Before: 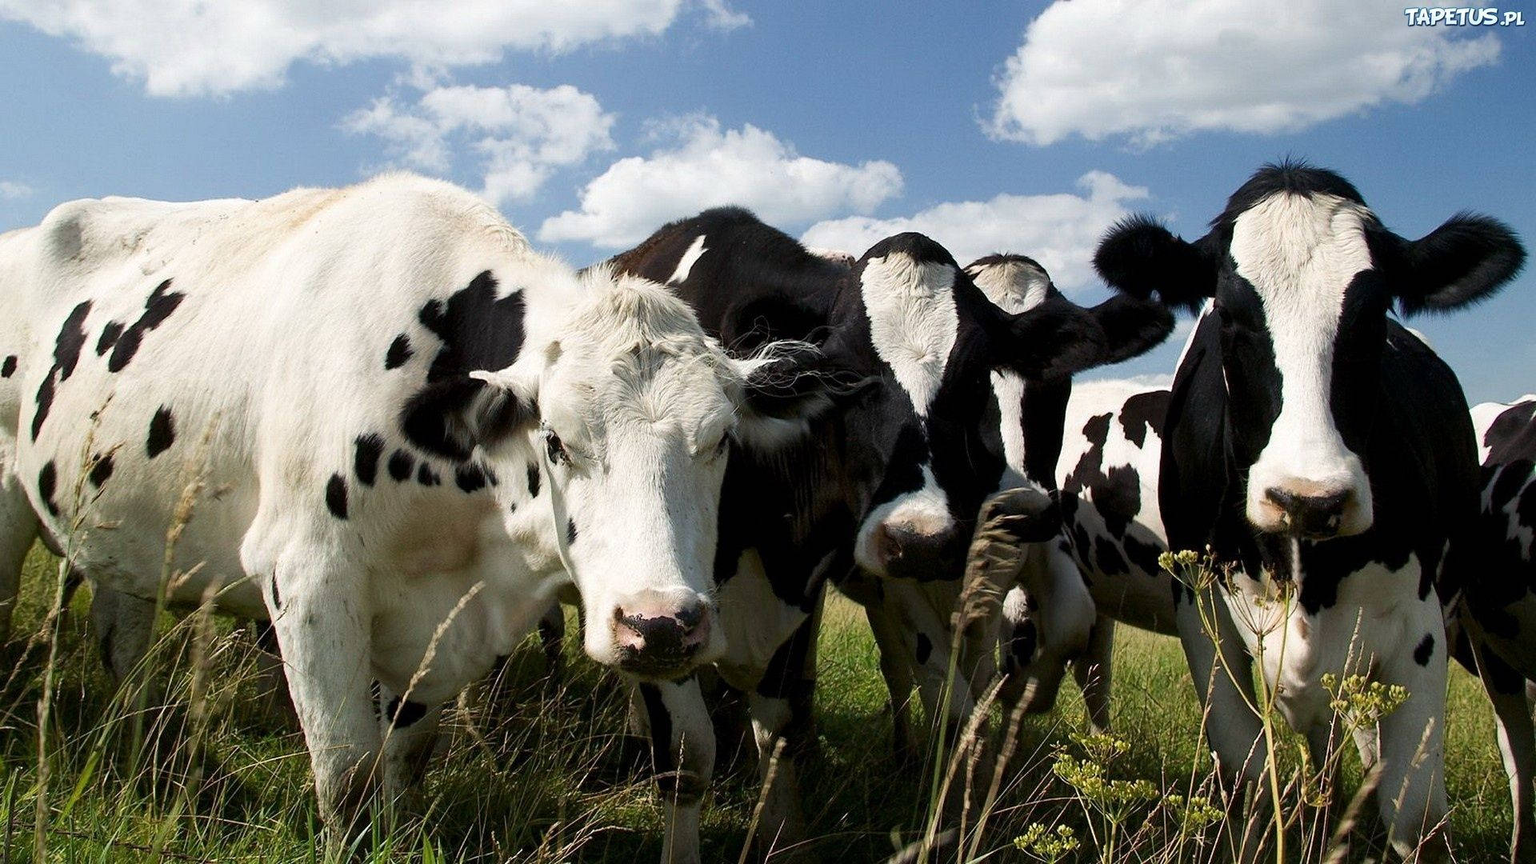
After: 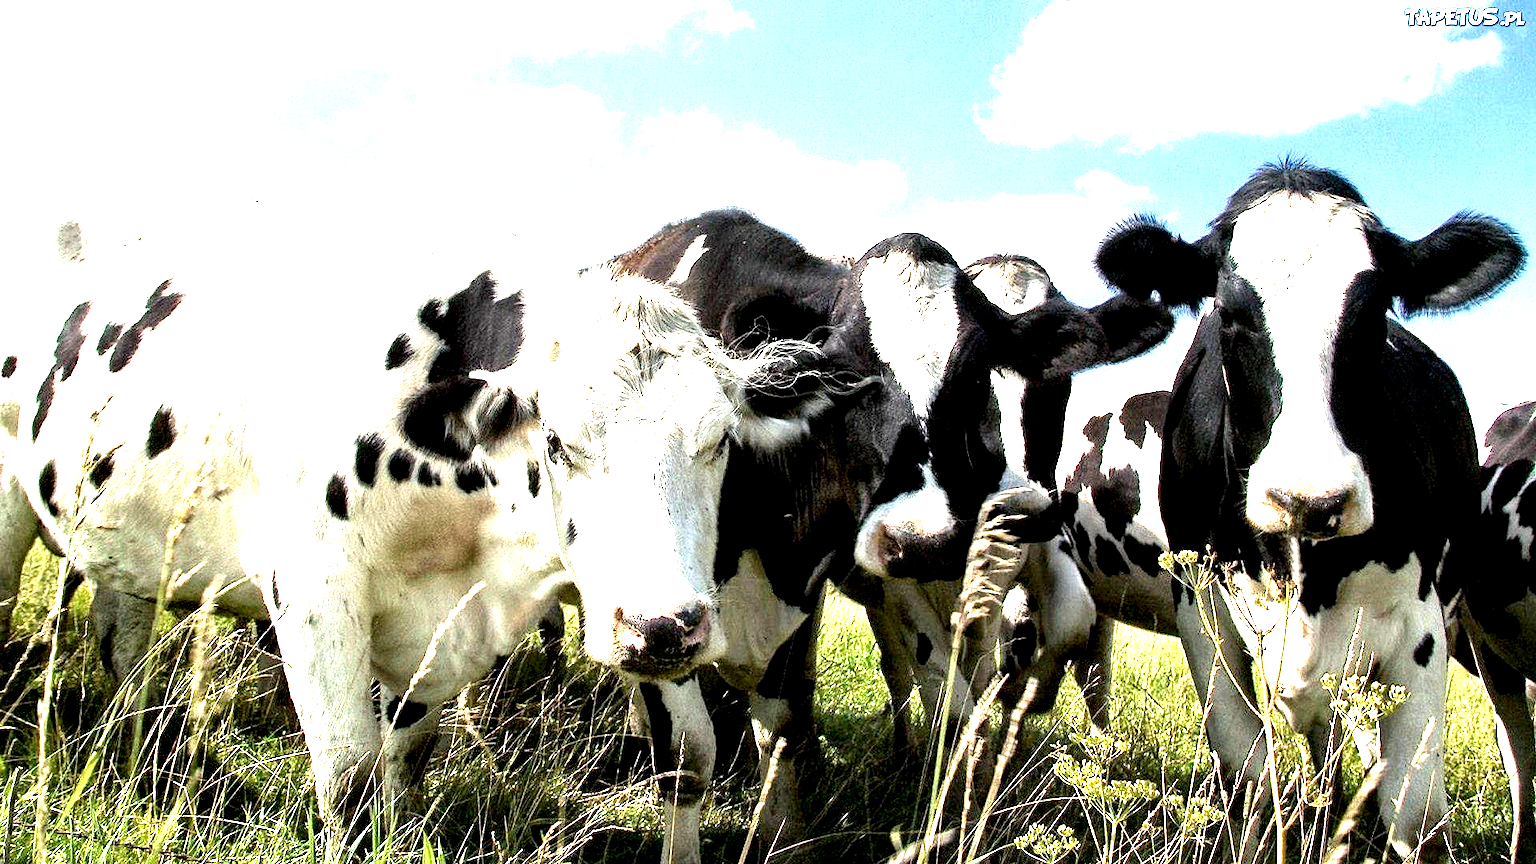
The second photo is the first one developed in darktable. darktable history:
exposure: black level correction 0.001, exposure 1.835 EV, compensate exposure bias true, compensate highlight preservation false
contrast equalizer: octaves 7, y [[0.601, 0.6, 0.598, 0.598, 0.6, 0.601], [0.5 ×6], [0.5 ×6], [0 ×6], [0 ×6]]
tone equalizer: -8 EV -0.413 EV, -7 EV -0.385 EV, -6 EV -0.332 EV, -5 EV -0.246 EV, -3 EV 0.197 EV, -2 EV 0.35 EV, -1 EV 0.402 EV, +0 EV 0.432 EV
